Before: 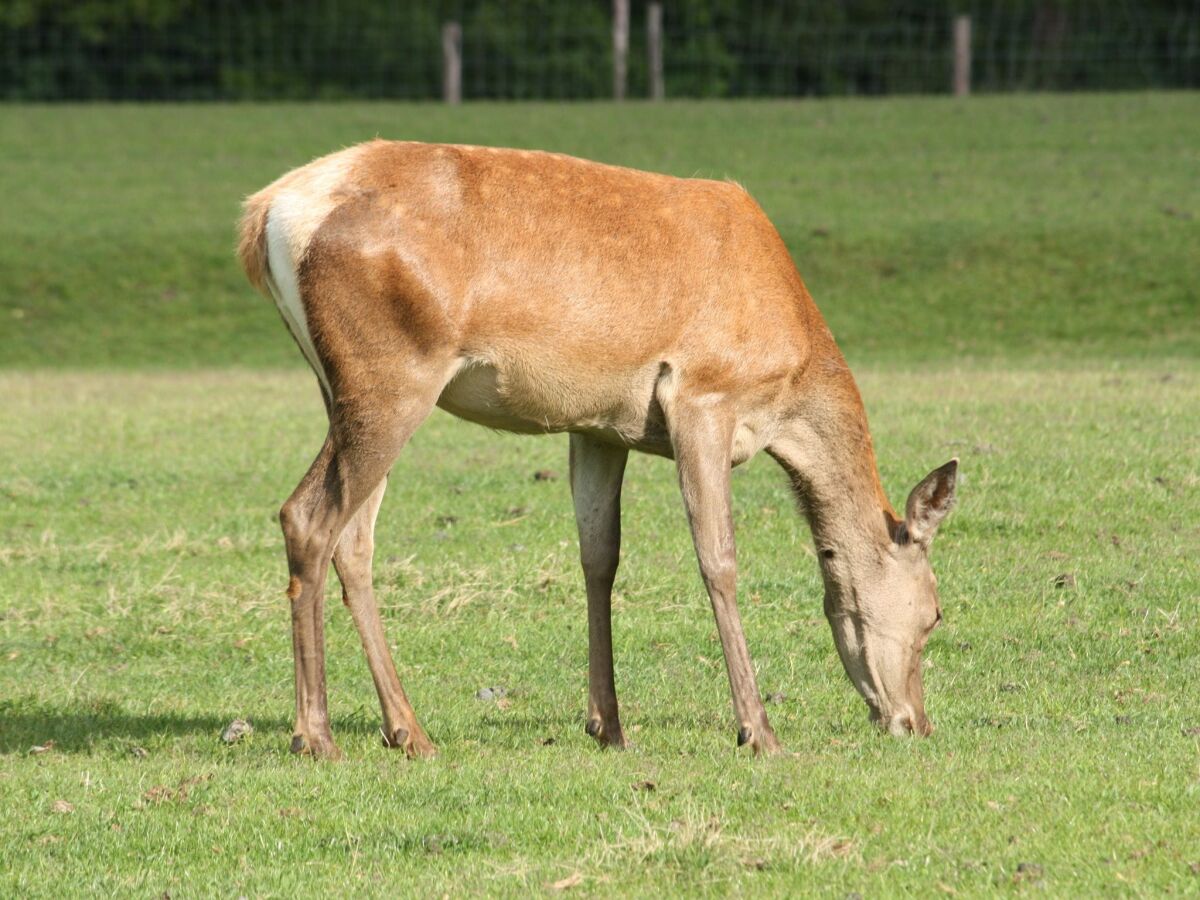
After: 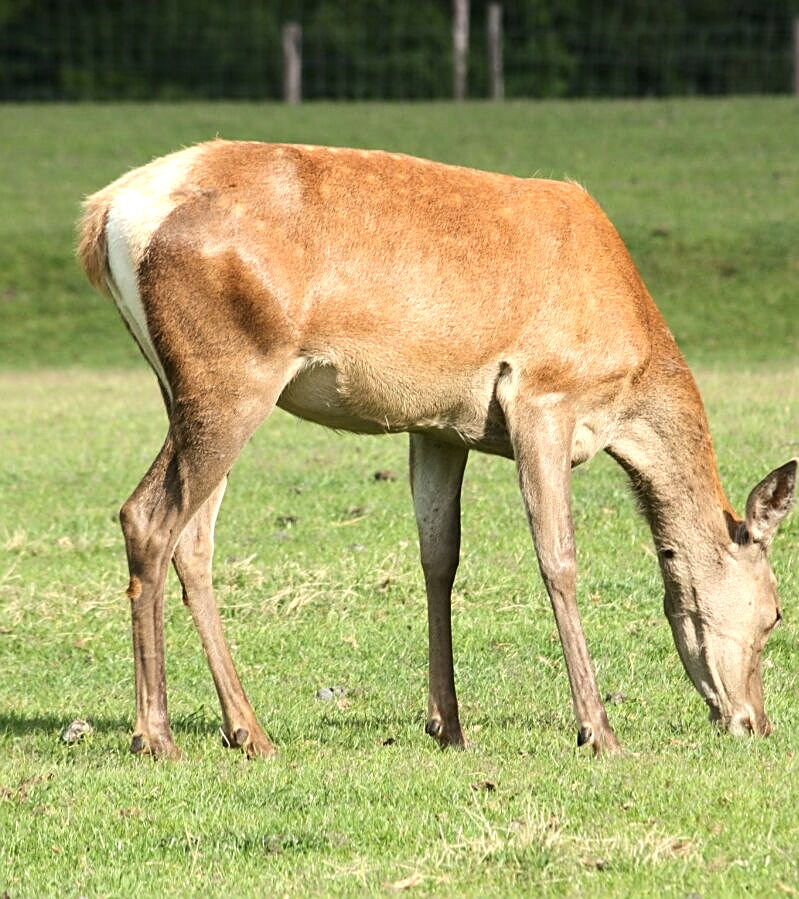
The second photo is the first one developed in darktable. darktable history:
crop and rotate: left 13.342%, right 19.991%
white balance: emerald 1
tone equalizer: -8 EV -0.417 EV, -7 EV -0.389 EV, -6 EV -0.333 EV, -5 EV -0.222 EV, -3 EV 0.222 EV, -2 EV 0.333 EV, -1 EV 0.389 EV, +0 EV 0.417 EV, edges refinement/feathering 500, mask exposure compensation -1.57 EV, preserve details no
sharpen: on, module defaults
